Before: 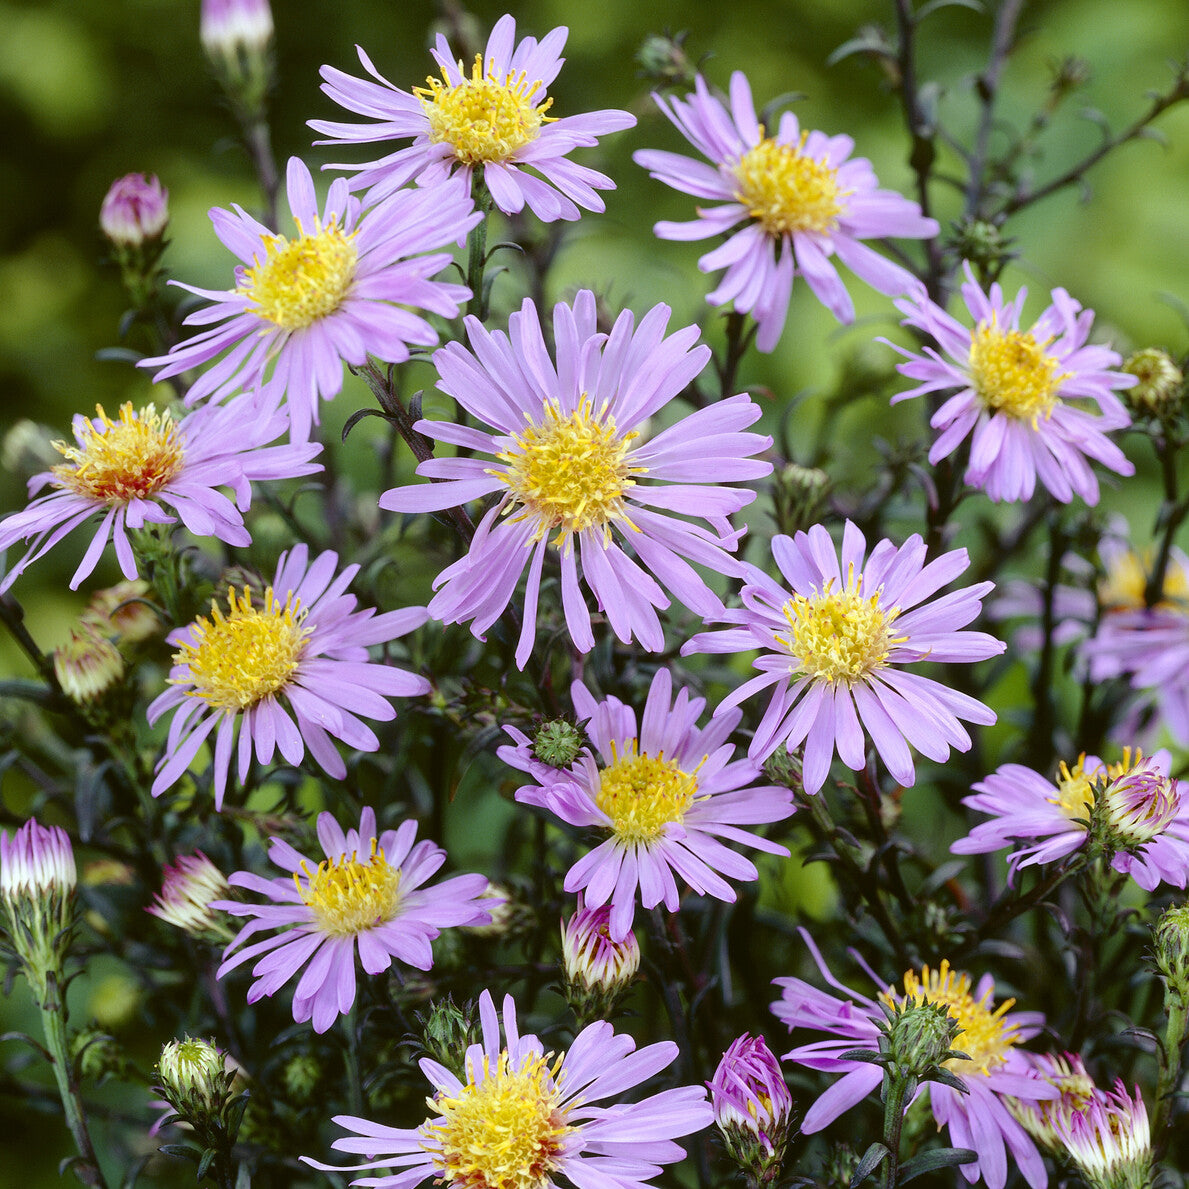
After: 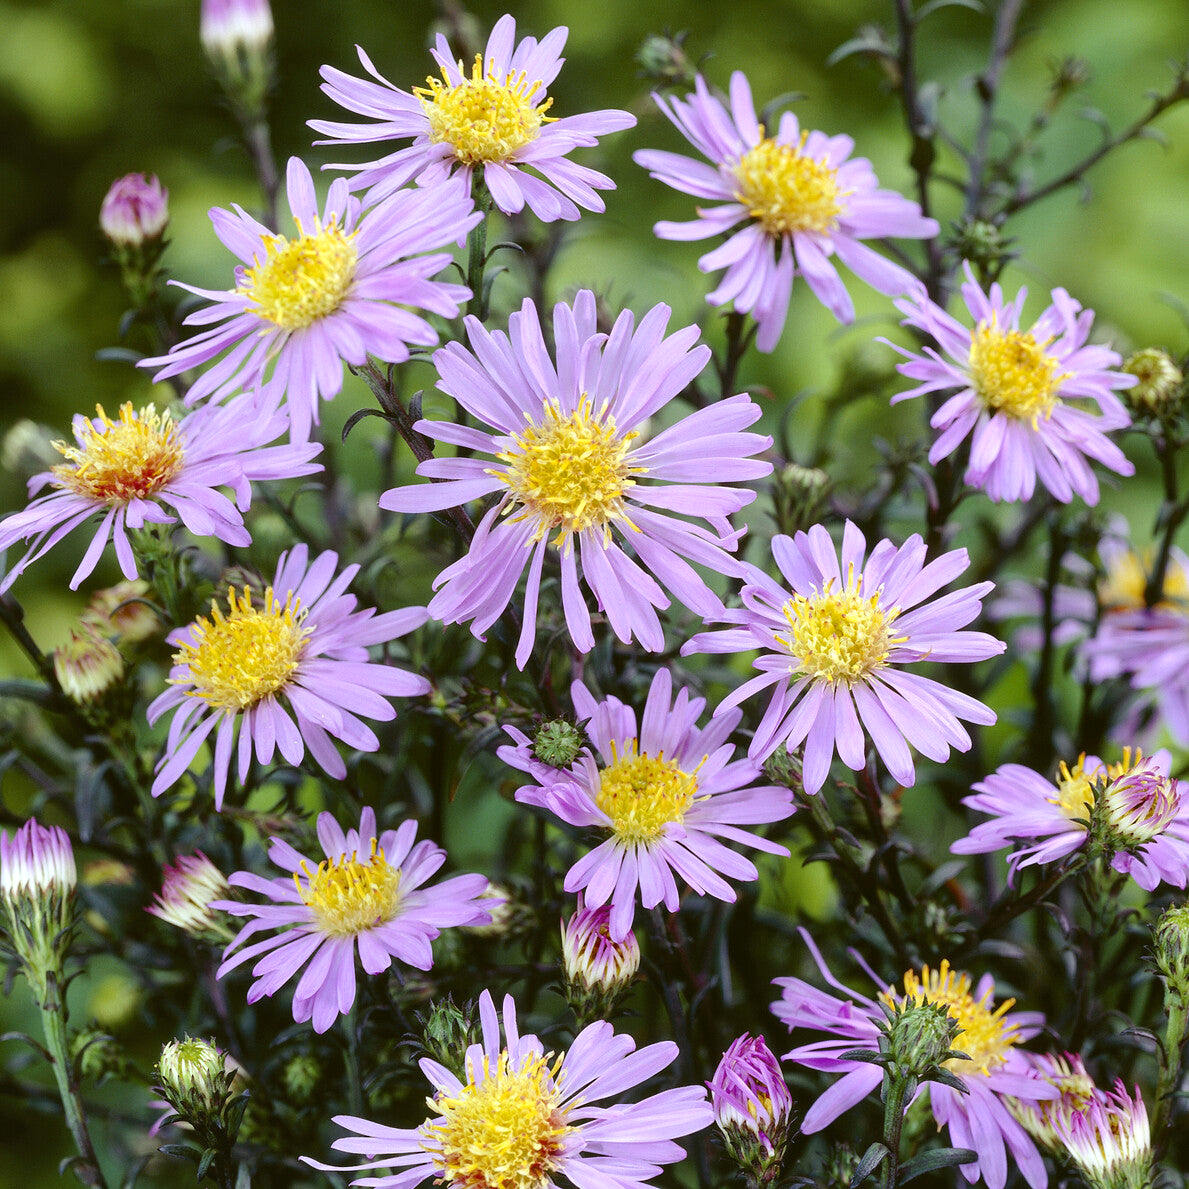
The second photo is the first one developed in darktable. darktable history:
shadows and highlights: shadows 32, highlights -32, soften with gaussian
exposure: exposure 0.15 EV, compensate highlight preservation false
